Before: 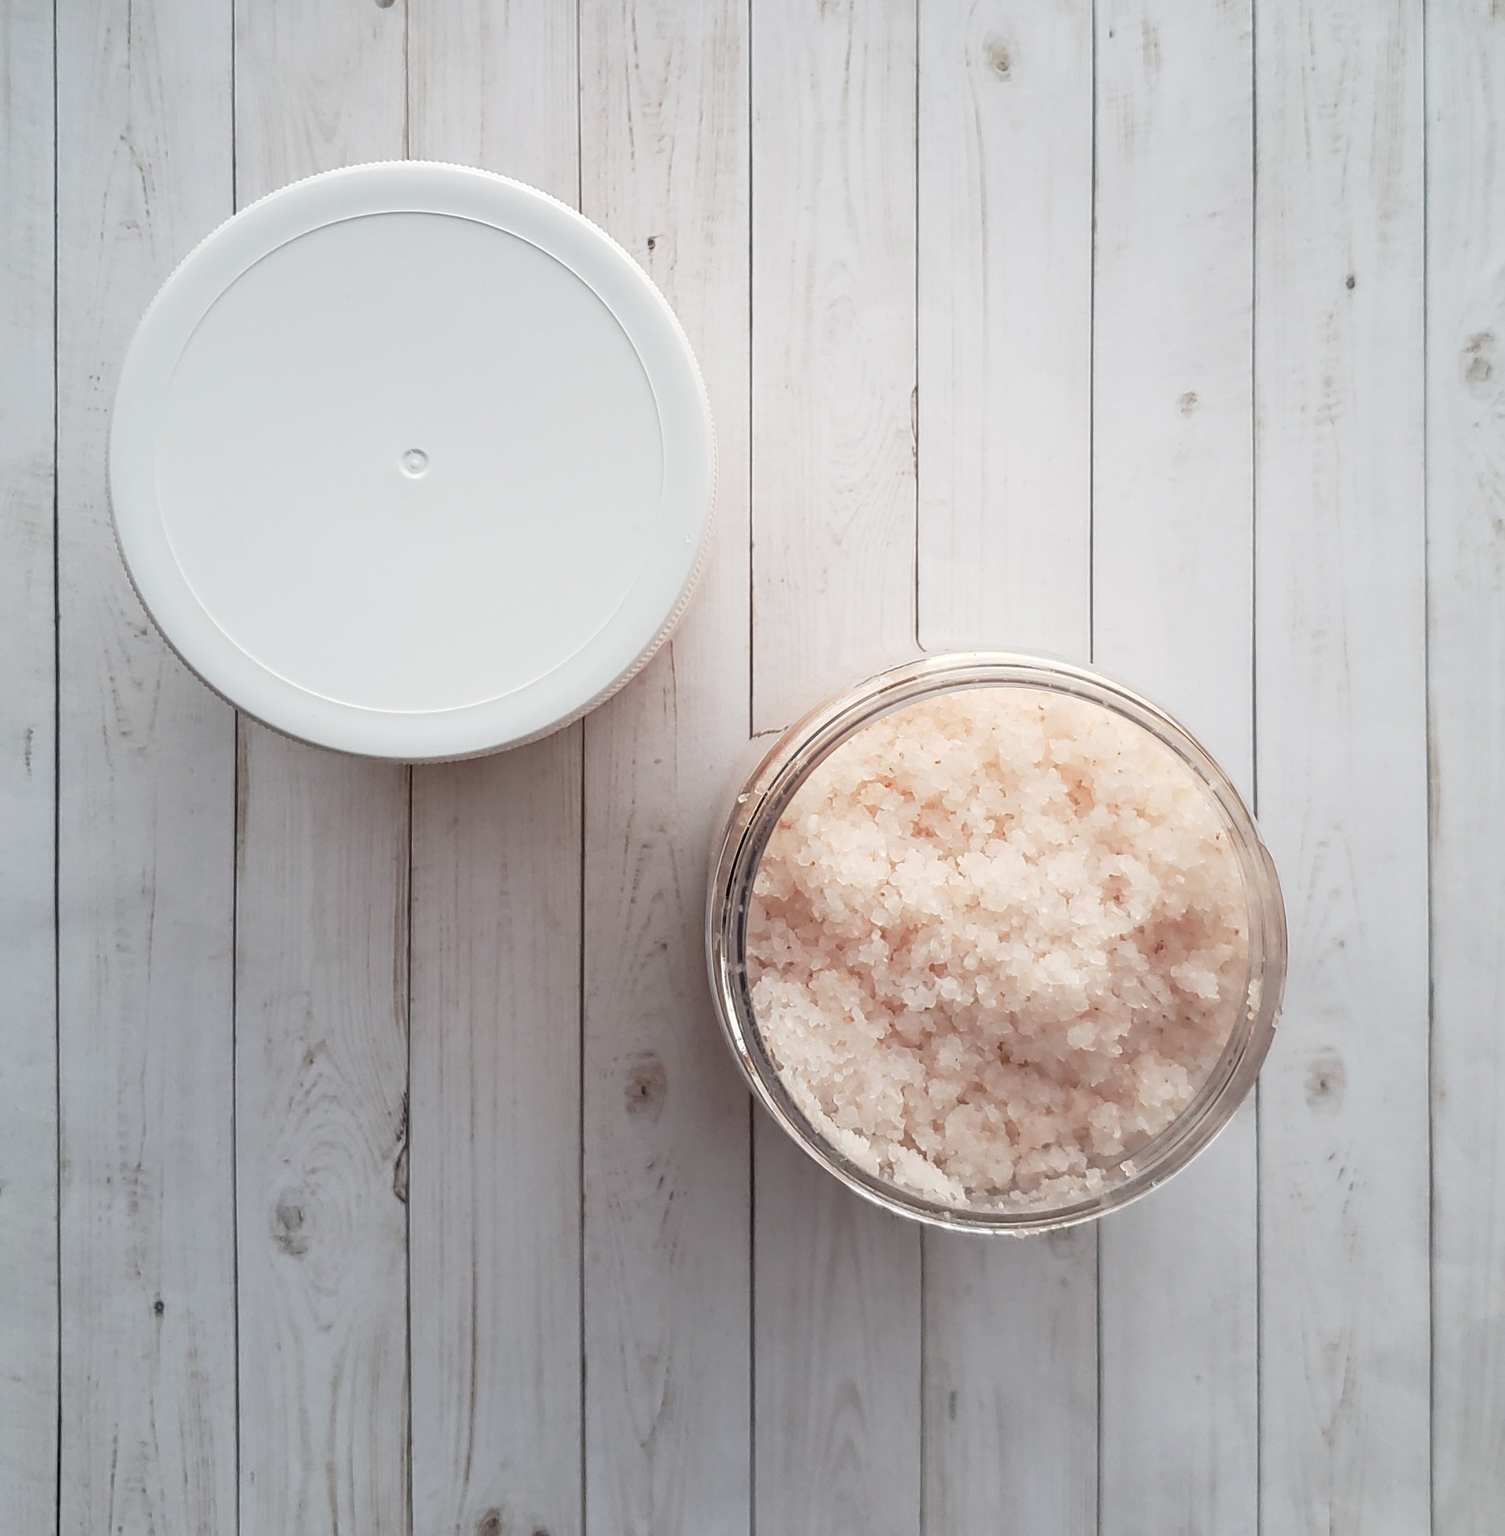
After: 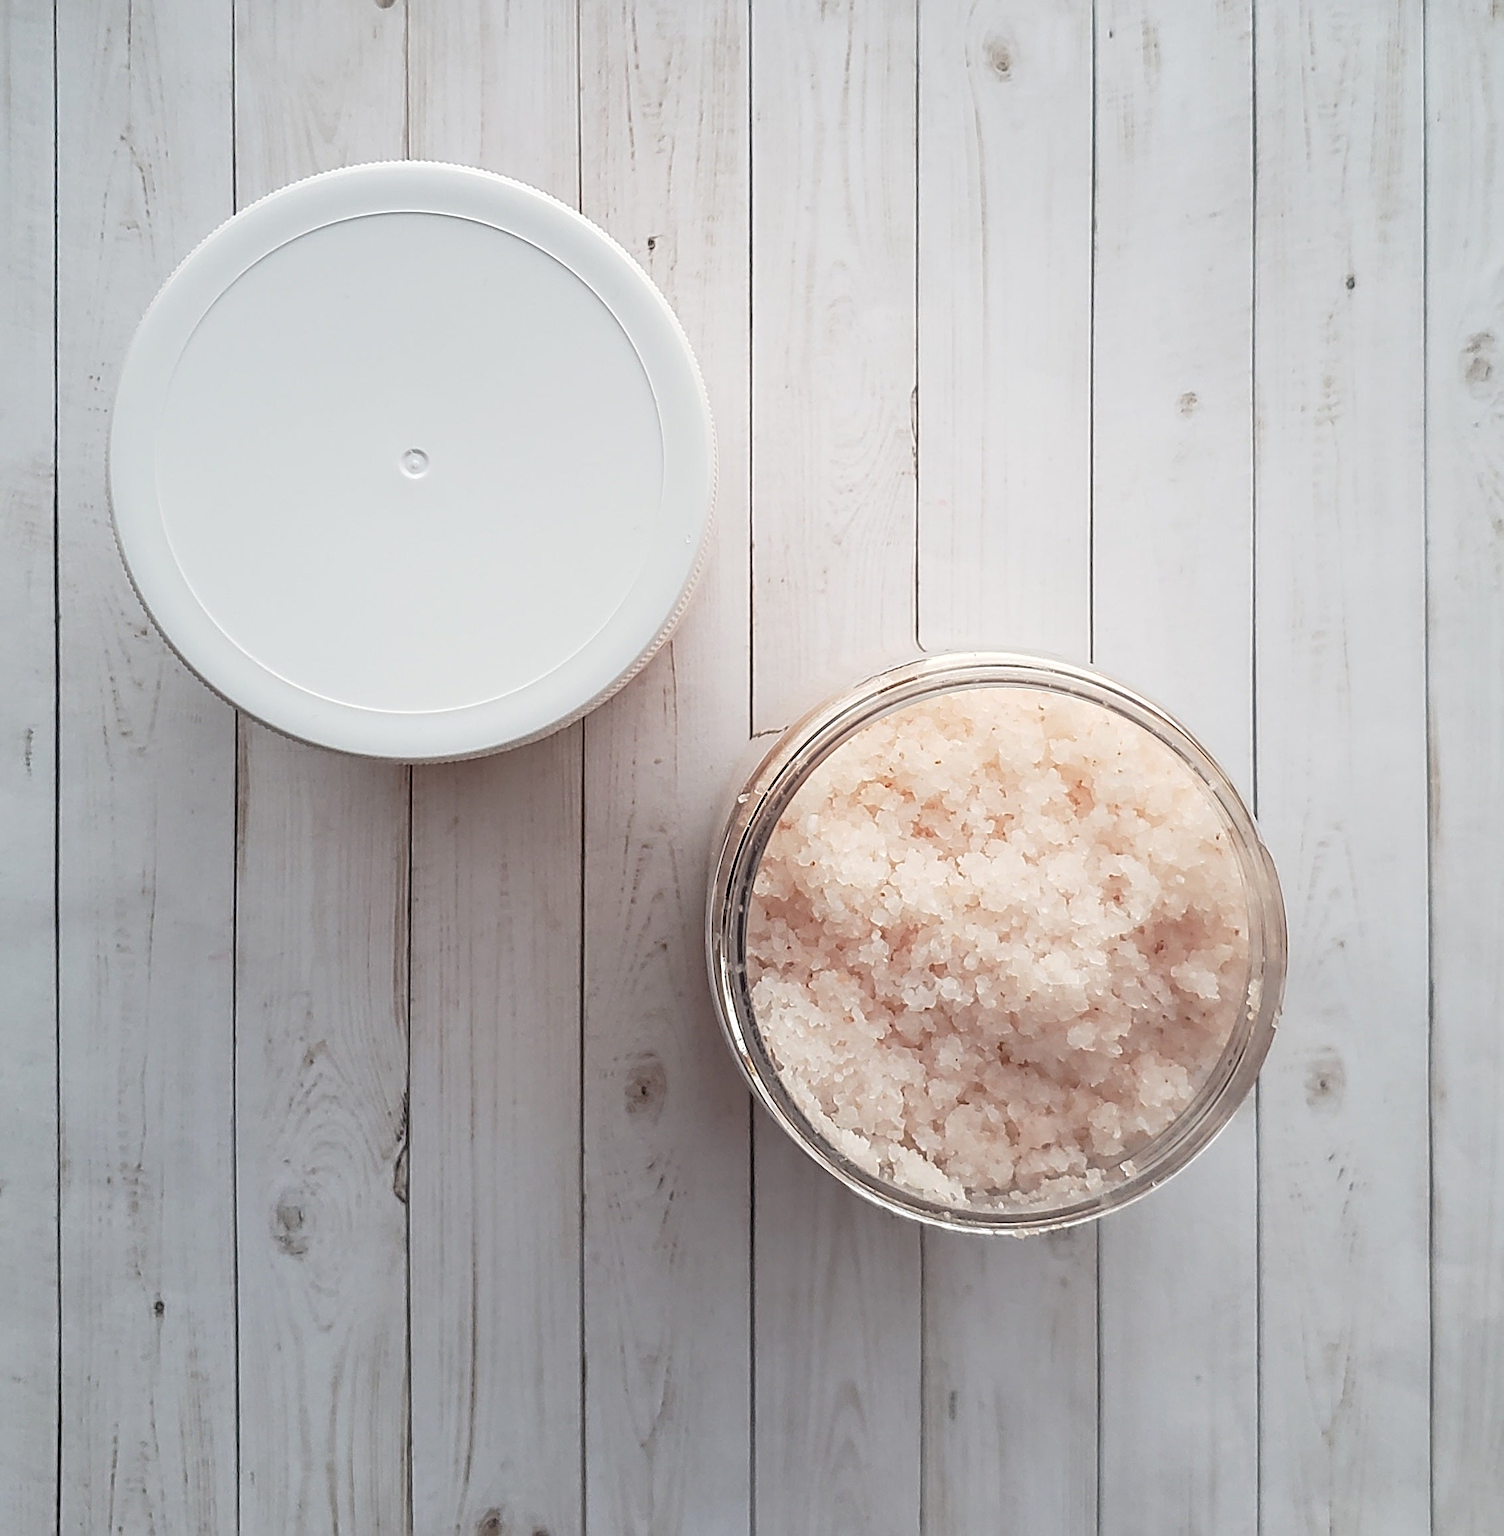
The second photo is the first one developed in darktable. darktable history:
rotate and perspective: automatic cropping original format, crop left 0, crop top 0
sharpen: radius 3.119
